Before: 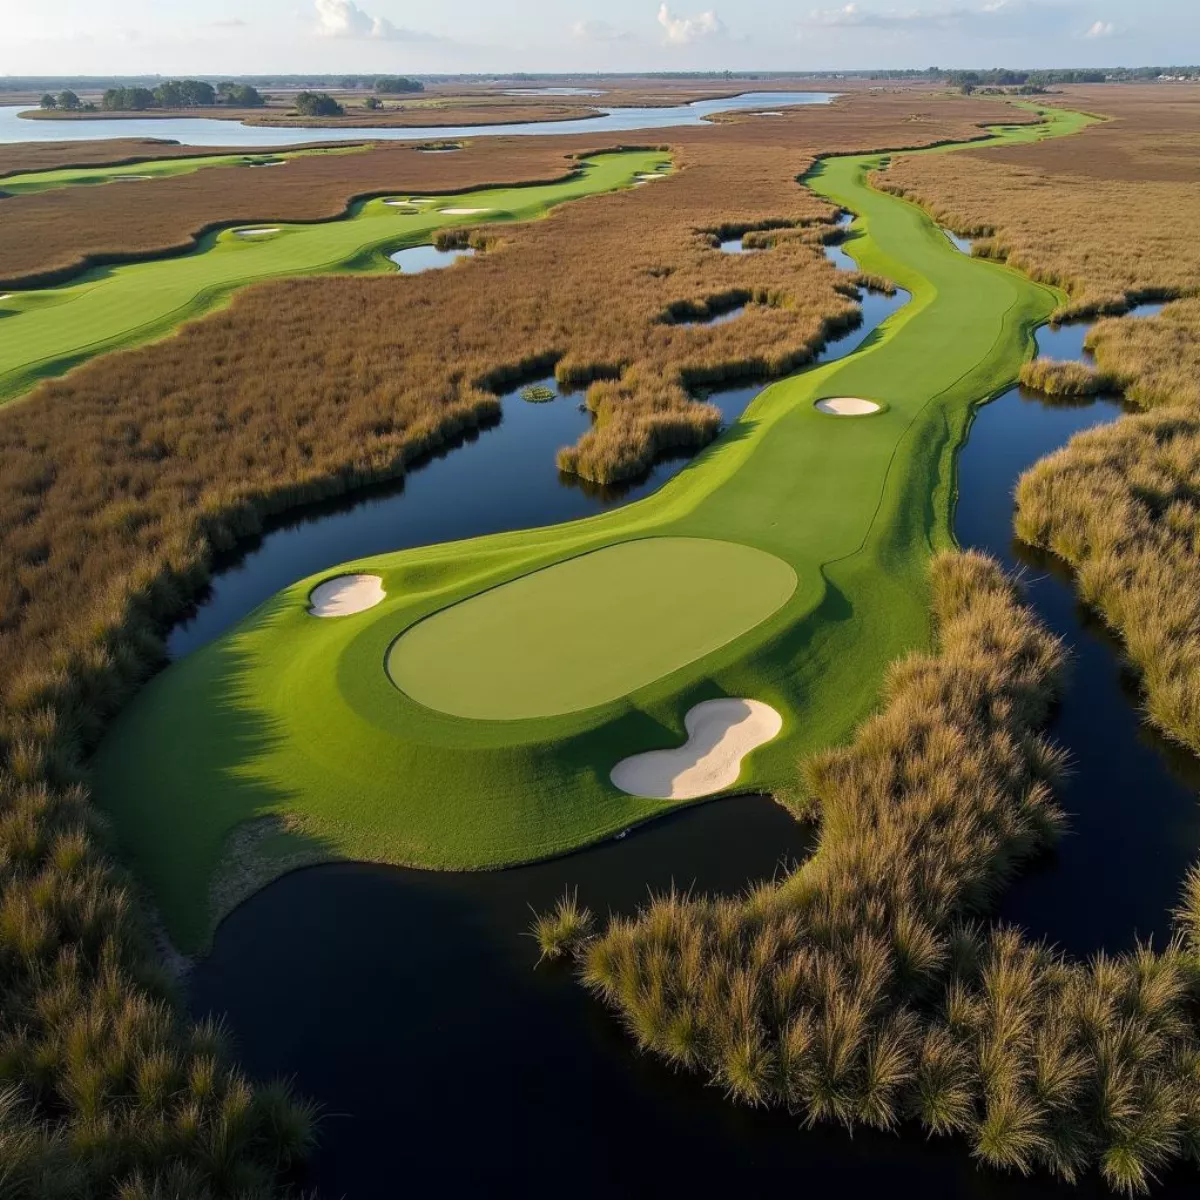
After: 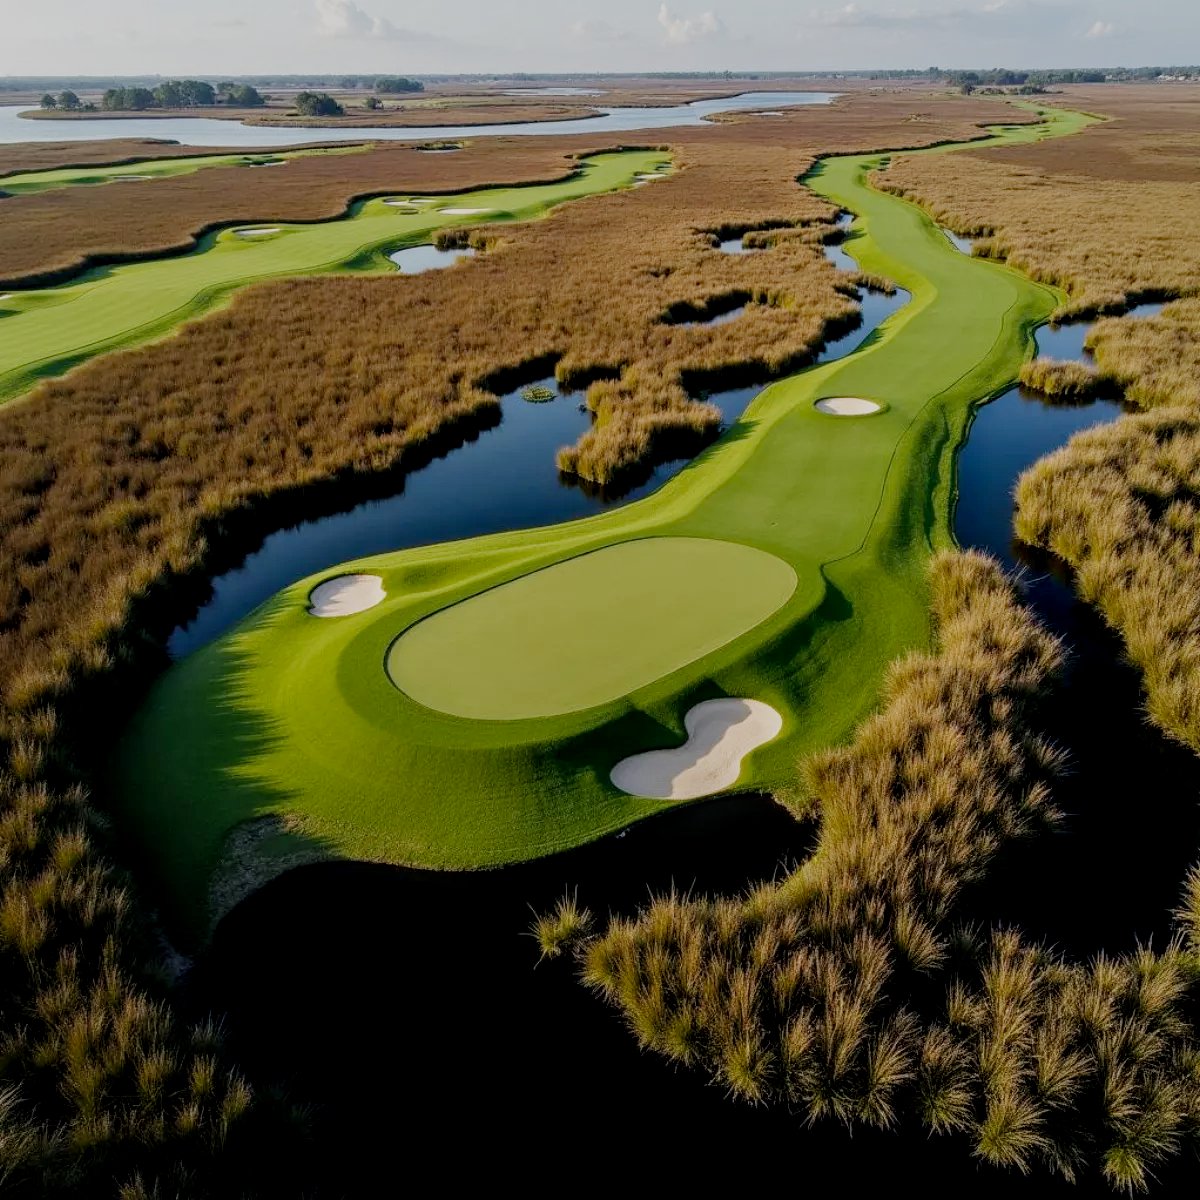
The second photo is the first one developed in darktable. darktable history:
filmic rgb: black relative exposure -6.98 EV, white relative exposure 5.59 EV, hardness 2.86, preserve chrominance no, color science v4 (2020), contrast in shadows soft
local contrast: on, module defaults
